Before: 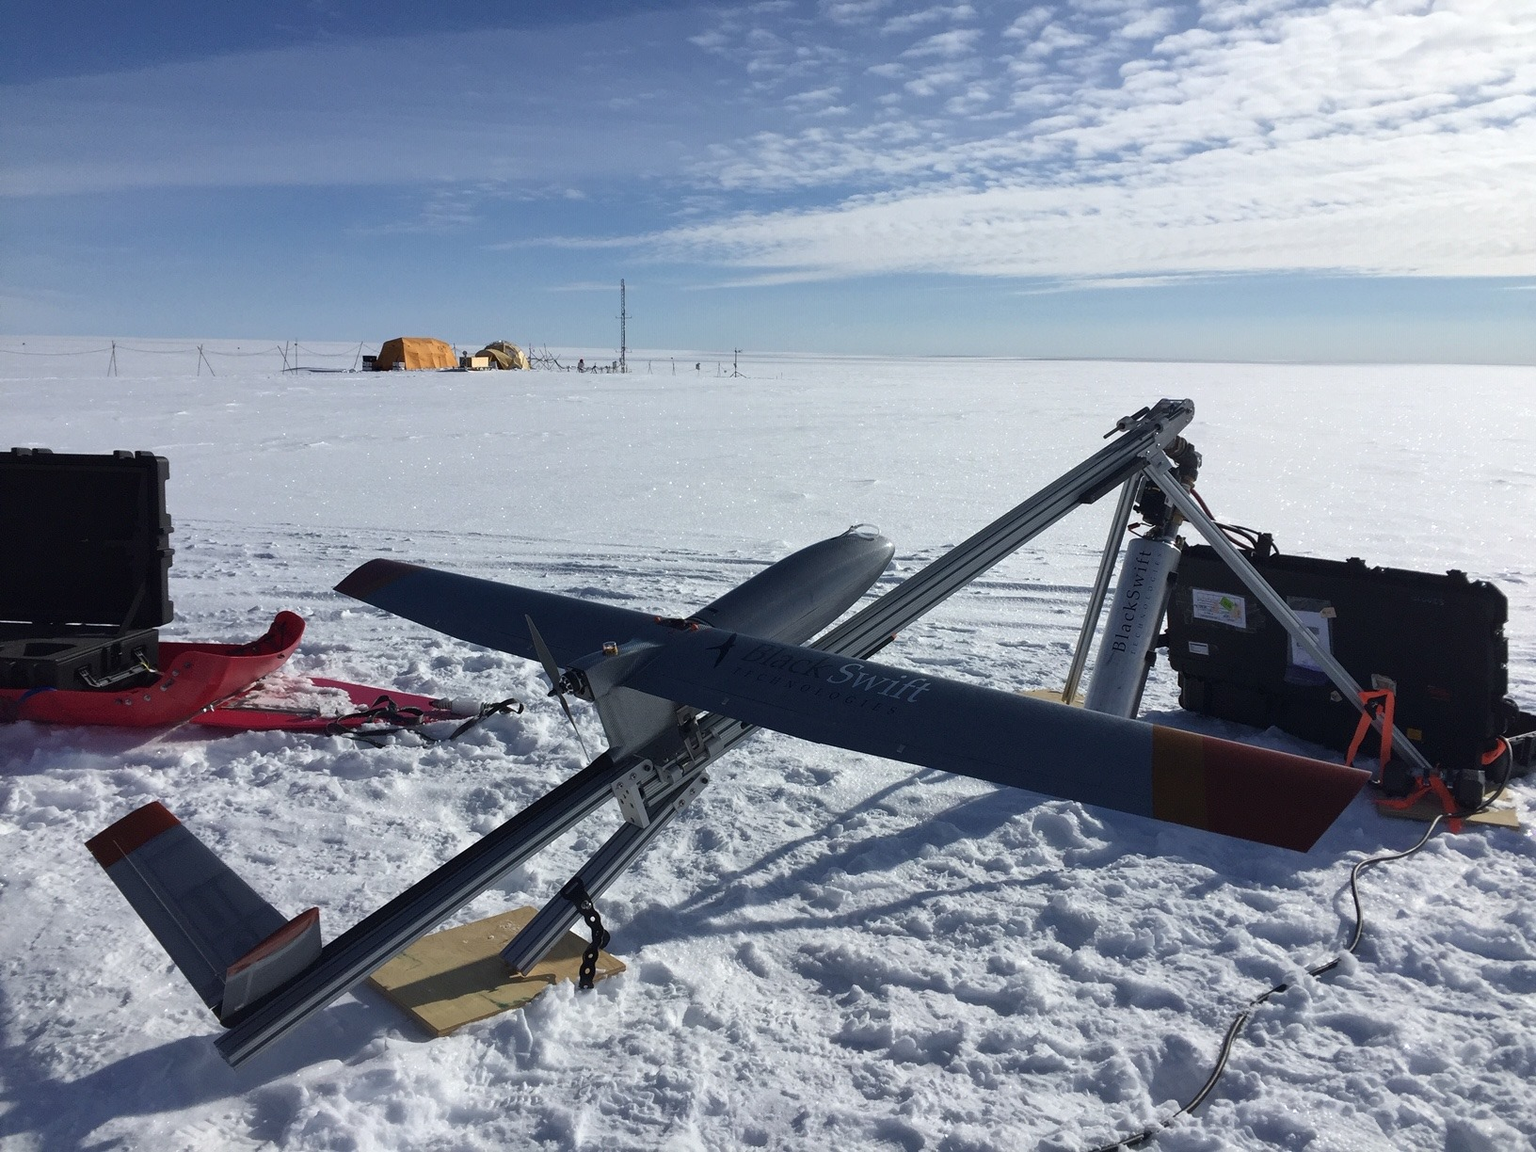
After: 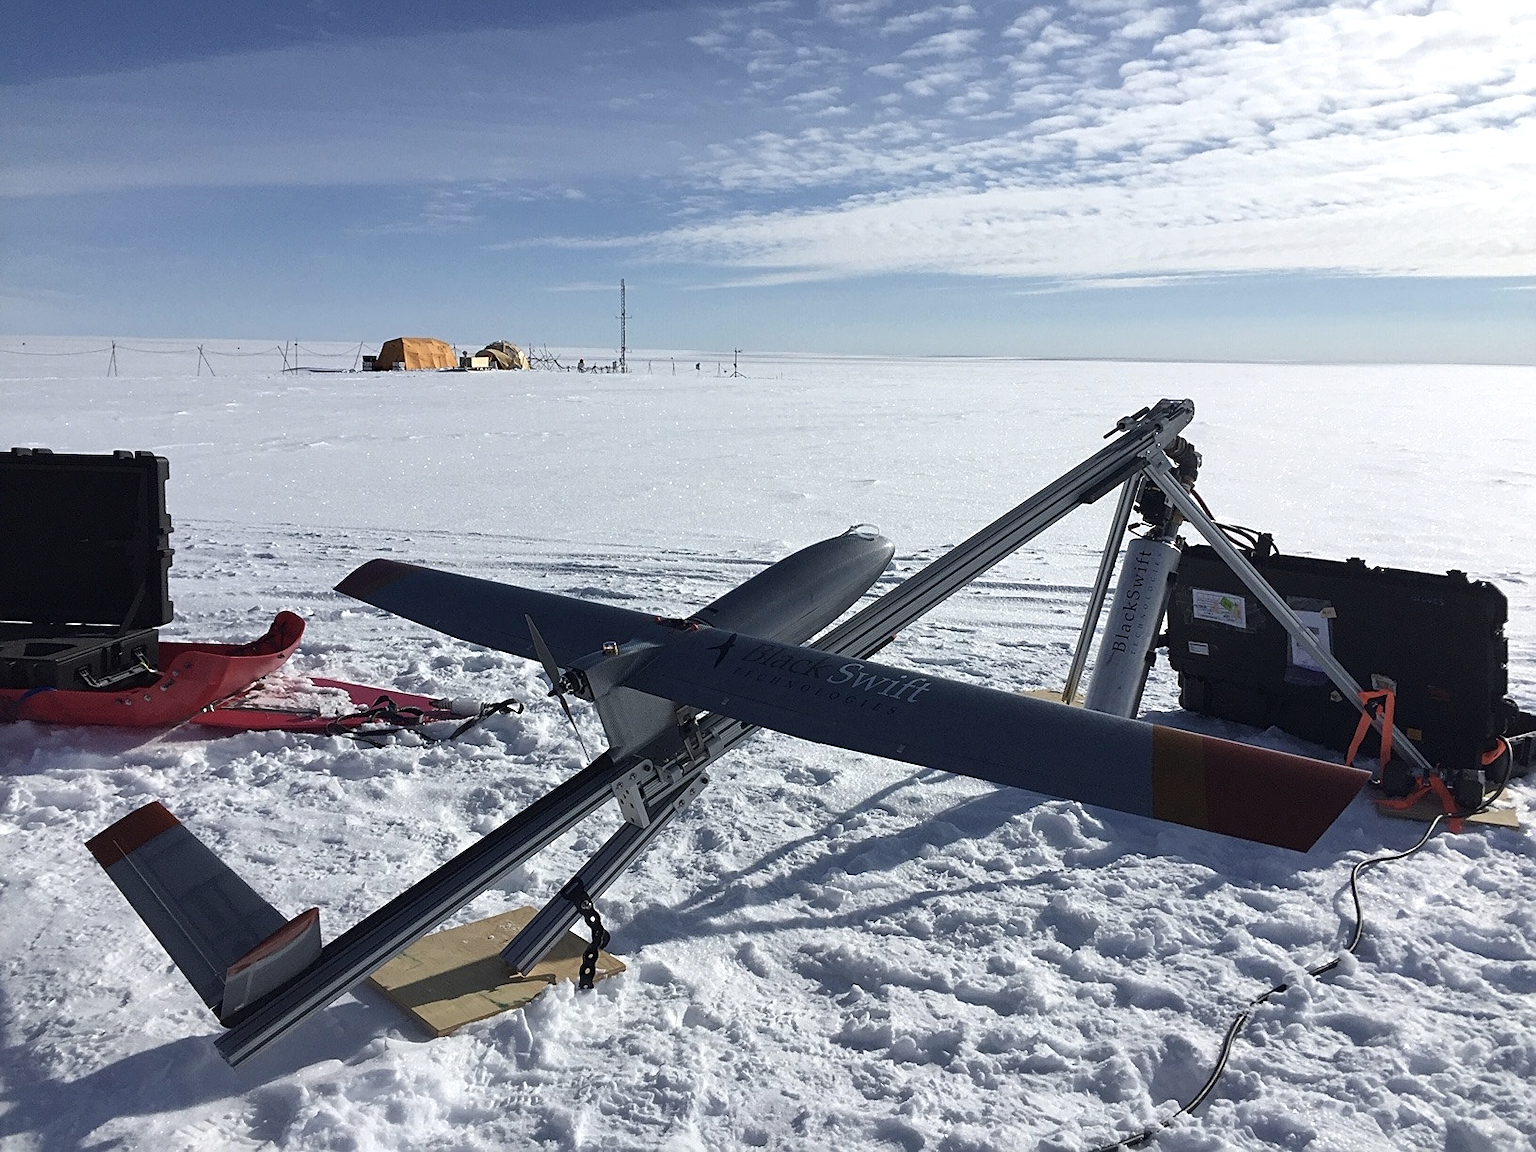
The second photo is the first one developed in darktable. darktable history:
sharpen: on, module defaults
exposure: exposure 0.203 EV, compensate exposure bias true, compensate highlight preservation false
contrast brightness saturation: saturation -0.159
